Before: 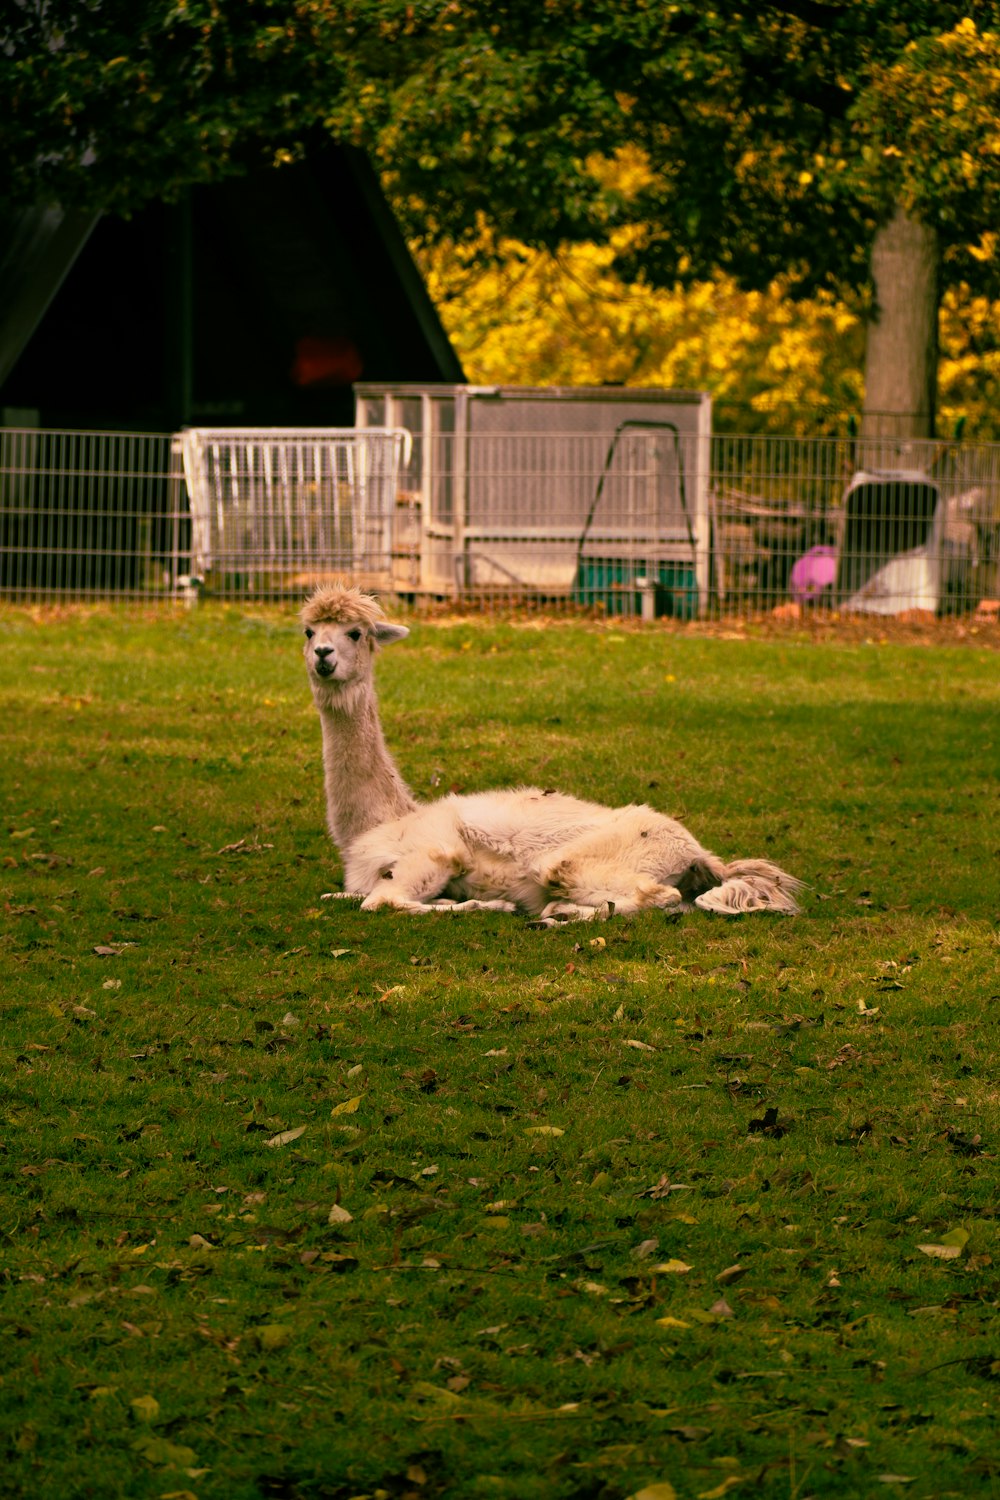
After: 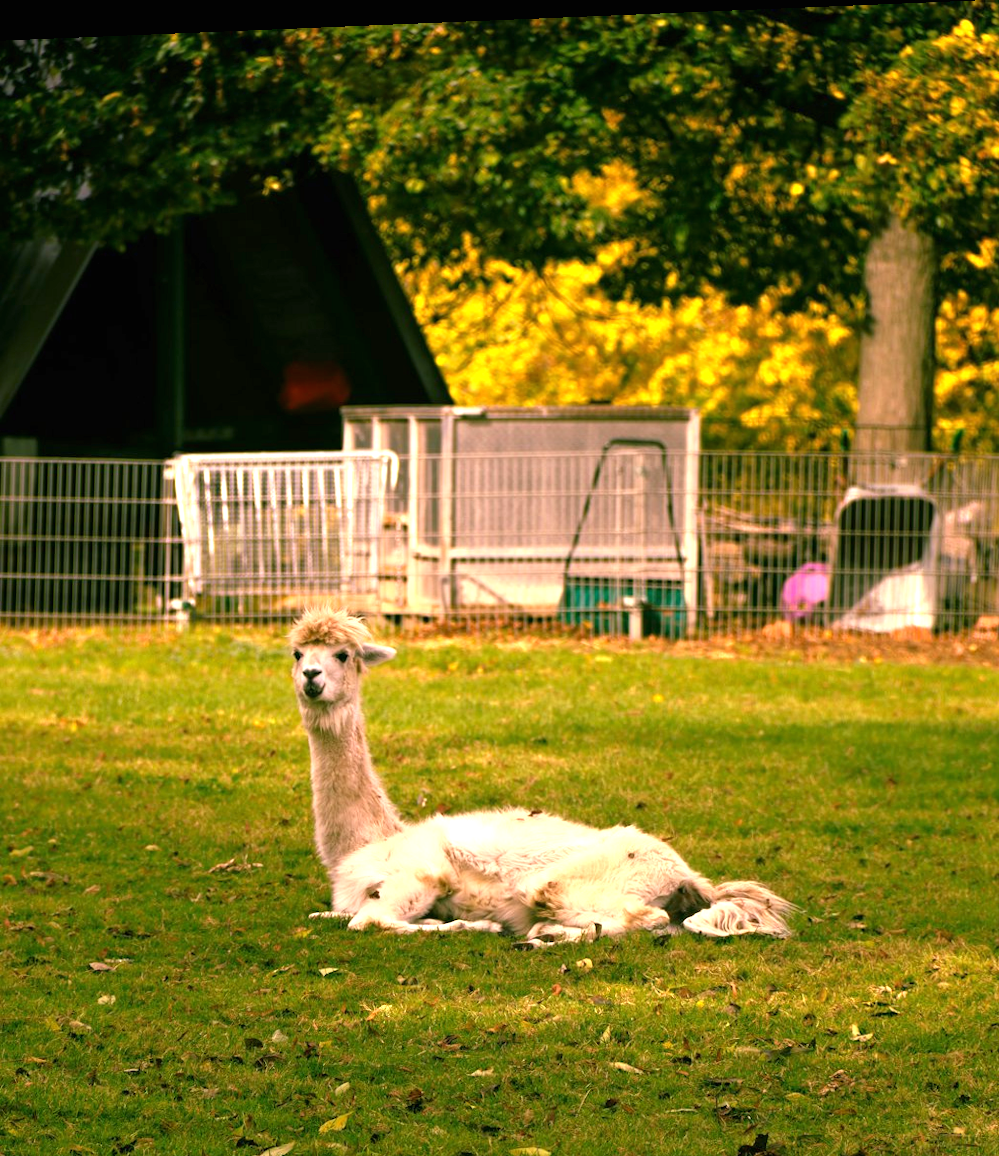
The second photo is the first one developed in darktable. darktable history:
rotate and perspective: lens shift (horizontal) -0.055, automatic cropping off
exposure: black level correction 0, exposure 1.015 EV, compensate exposure bias true, compensate highlight preservation false
crop: bottom 24.967%
